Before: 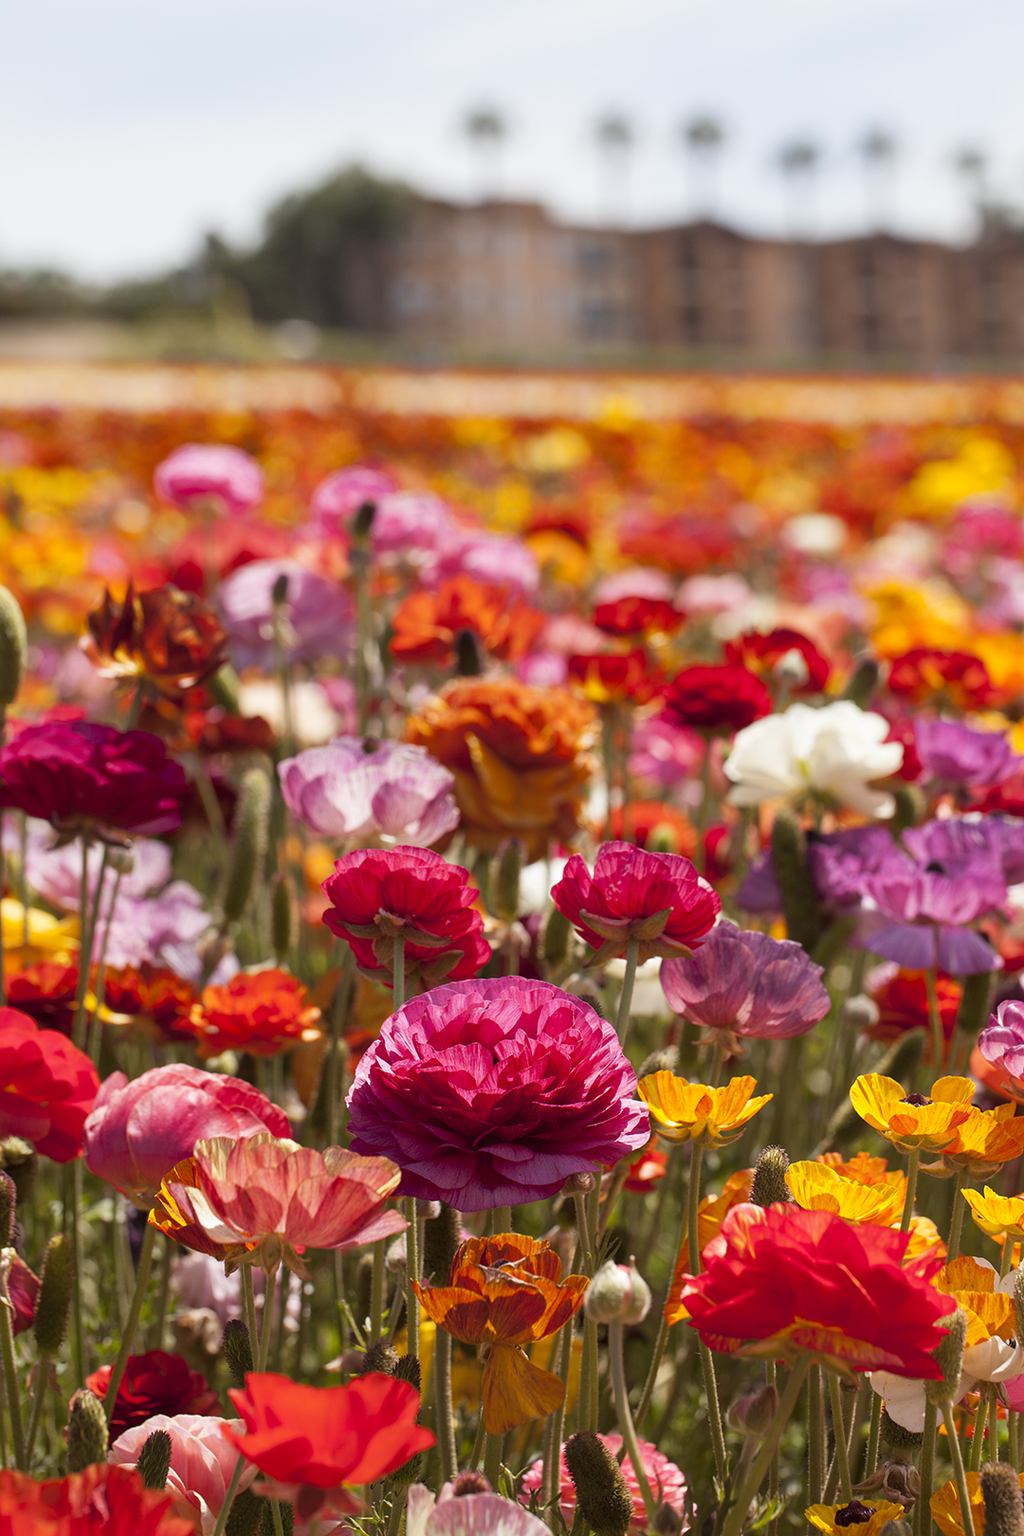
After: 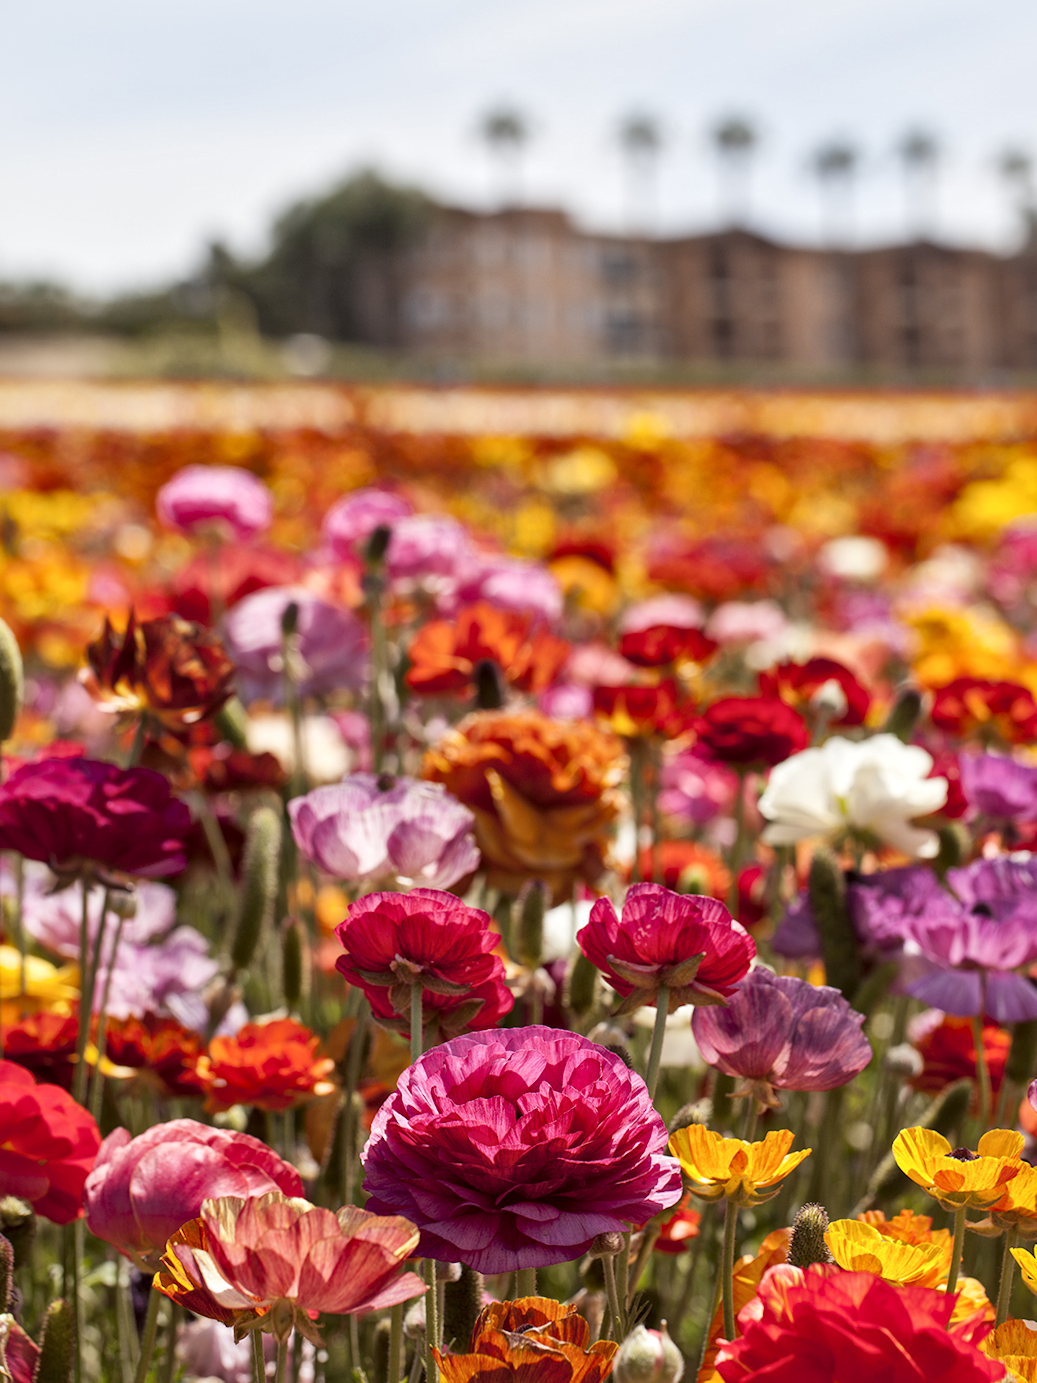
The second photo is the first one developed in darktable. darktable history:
crop and rotate: angle 0.2°, left 0.275%, right 3.127%, bottom 14.18%
local contrast: mode bilateral grid, contrast 20, coarseness 20, detail 150%, midtone range 0.2
